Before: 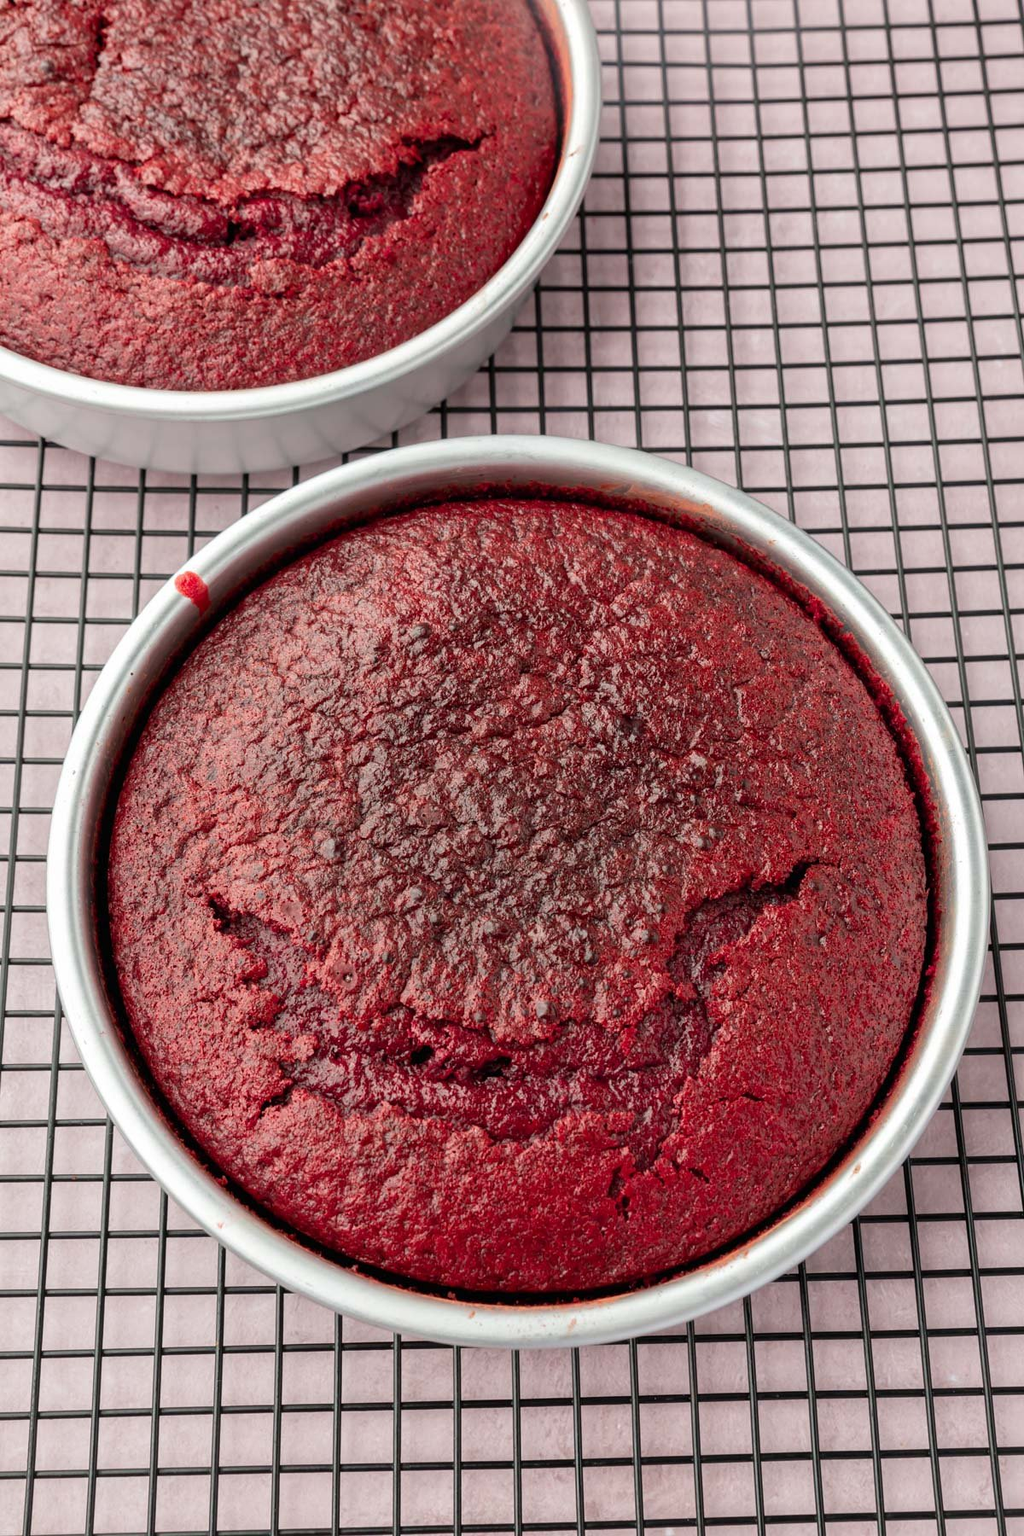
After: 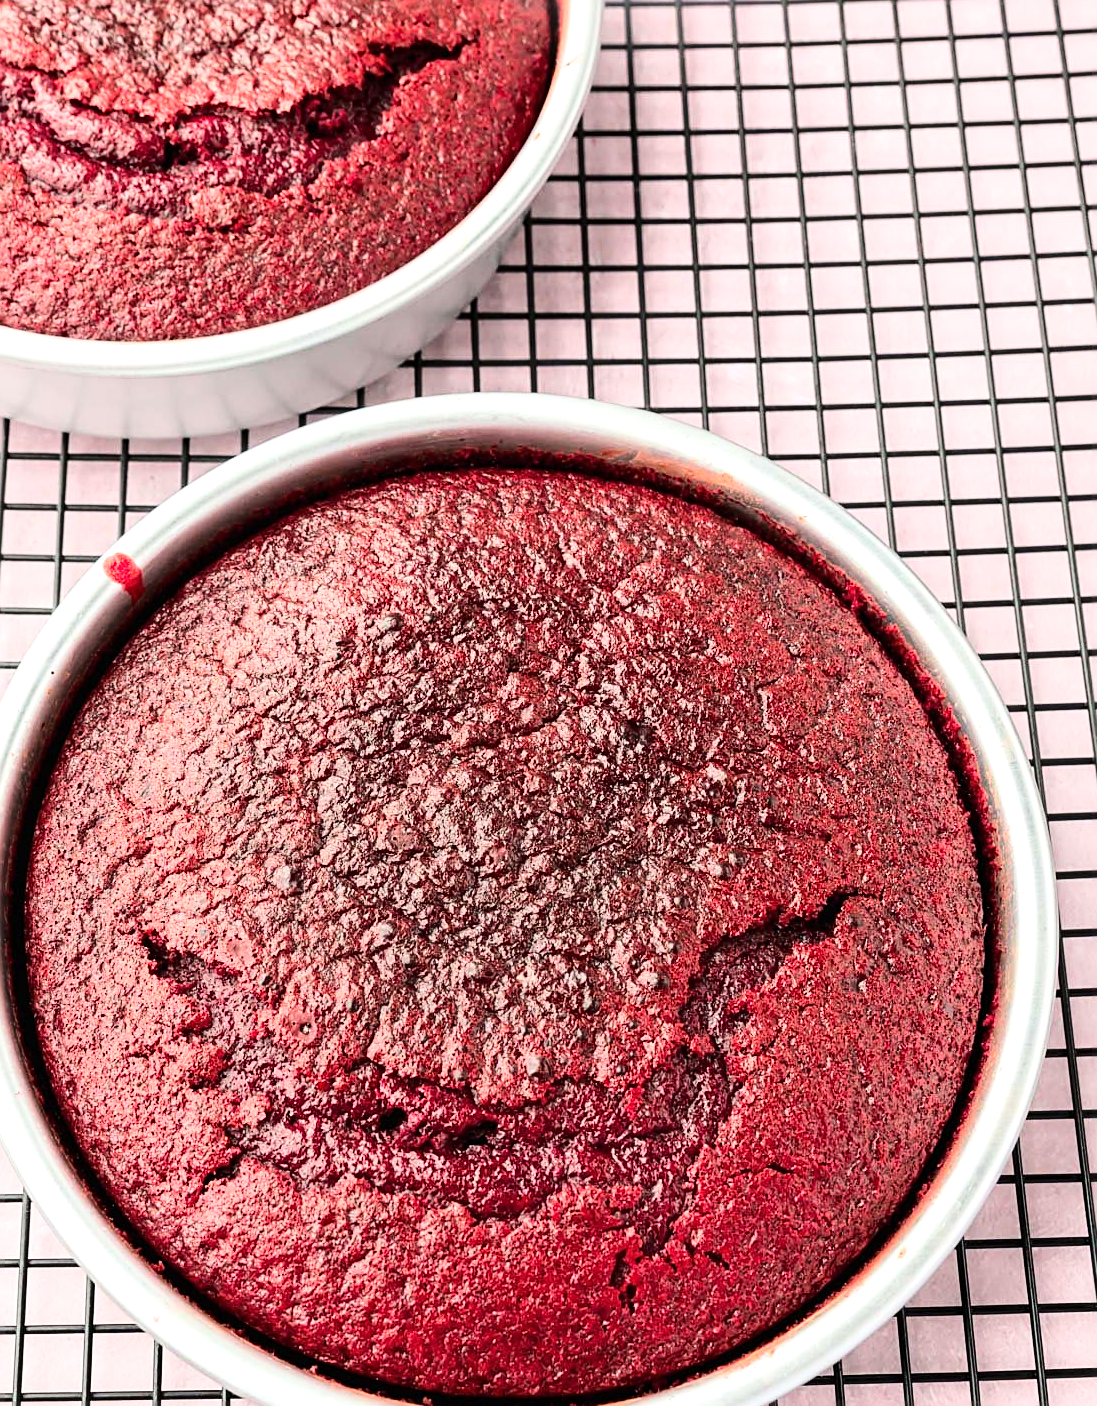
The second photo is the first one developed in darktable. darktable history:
sharpen: on, module defaults
exposure: exposure 0.522 EV, compensate highlight preservation false
base curve: curves: ch0 [(0, 0) (0.036, 0.025) (0.121, 0.166) (0.206, 0.329) (0.605, 0.79) (1, 1)]
crop: left 8.508%, top 6.537%, bottom 15.315%
